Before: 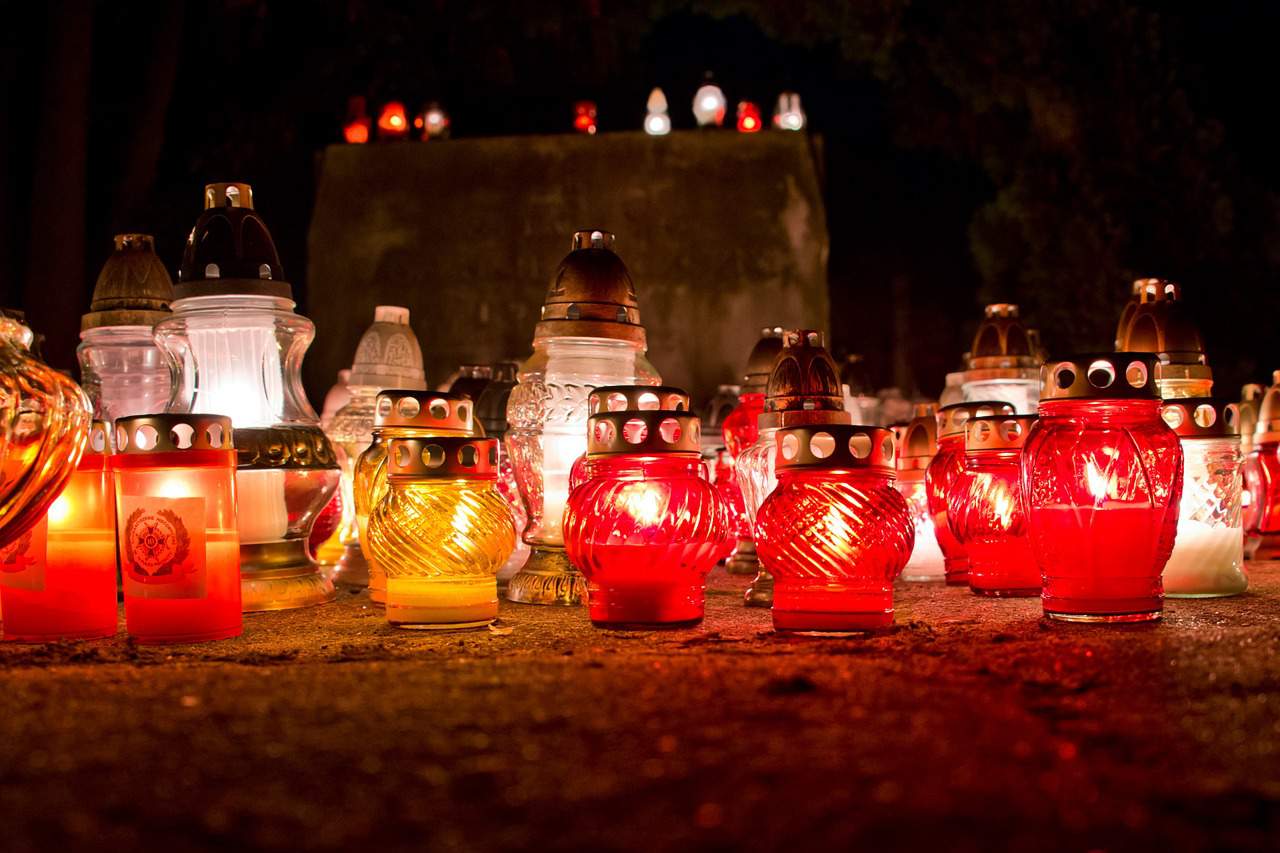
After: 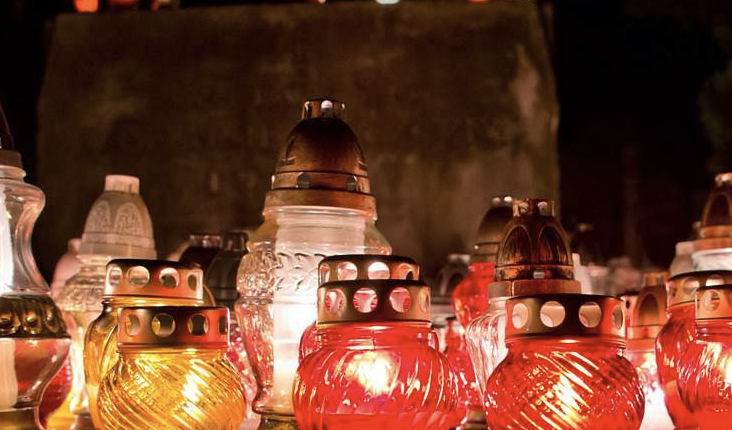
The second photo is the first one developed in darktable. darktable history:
crop: left 21.13%, top 15.432%, right 21.63%, bottom 34.091%
color correction: highlights b* 0.059, saturation 0.823
